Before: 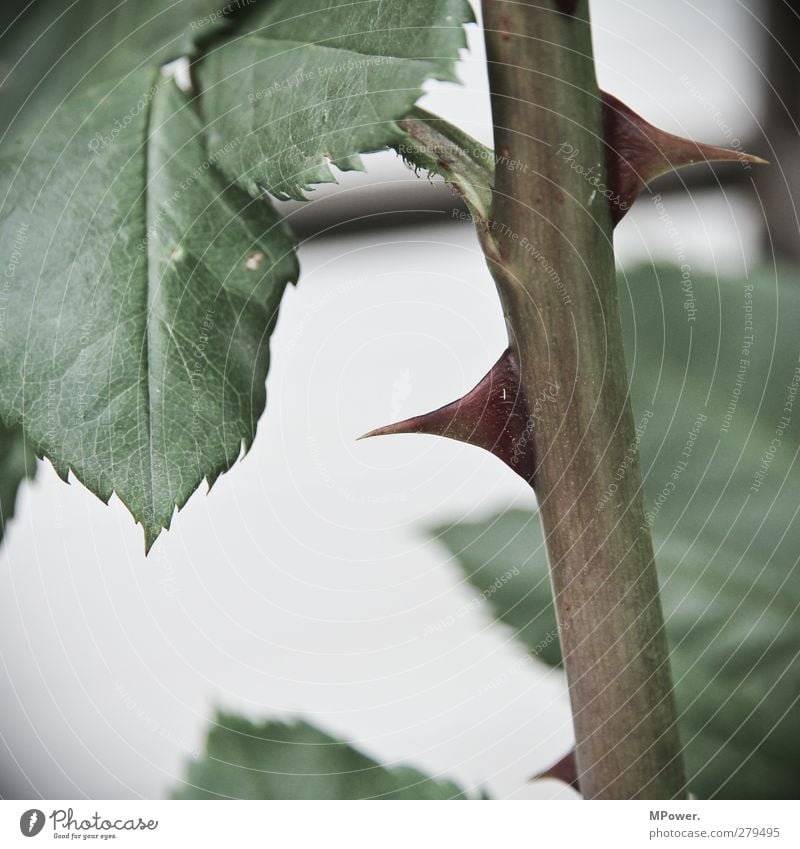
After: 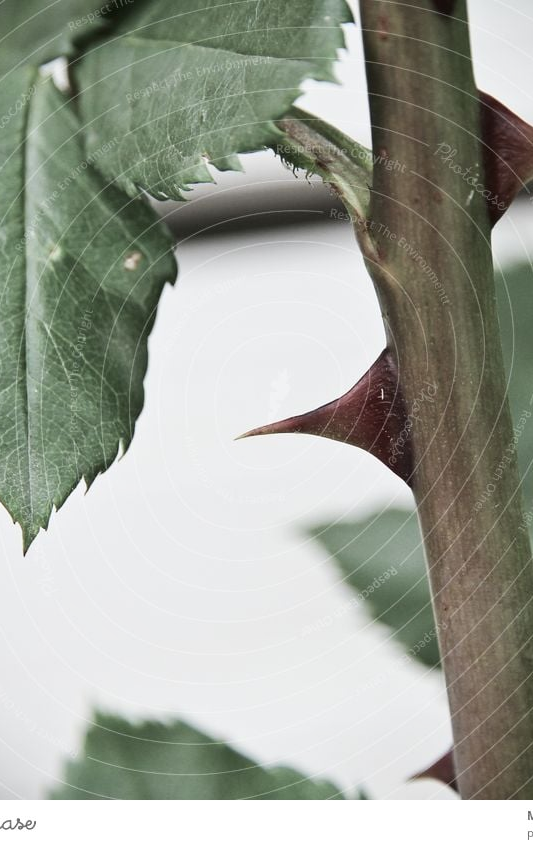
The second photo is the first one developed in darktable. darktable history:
shadows and highlights: shadows -30.98, highlights 30.08
crop: left 15.363%, right 17.892%
